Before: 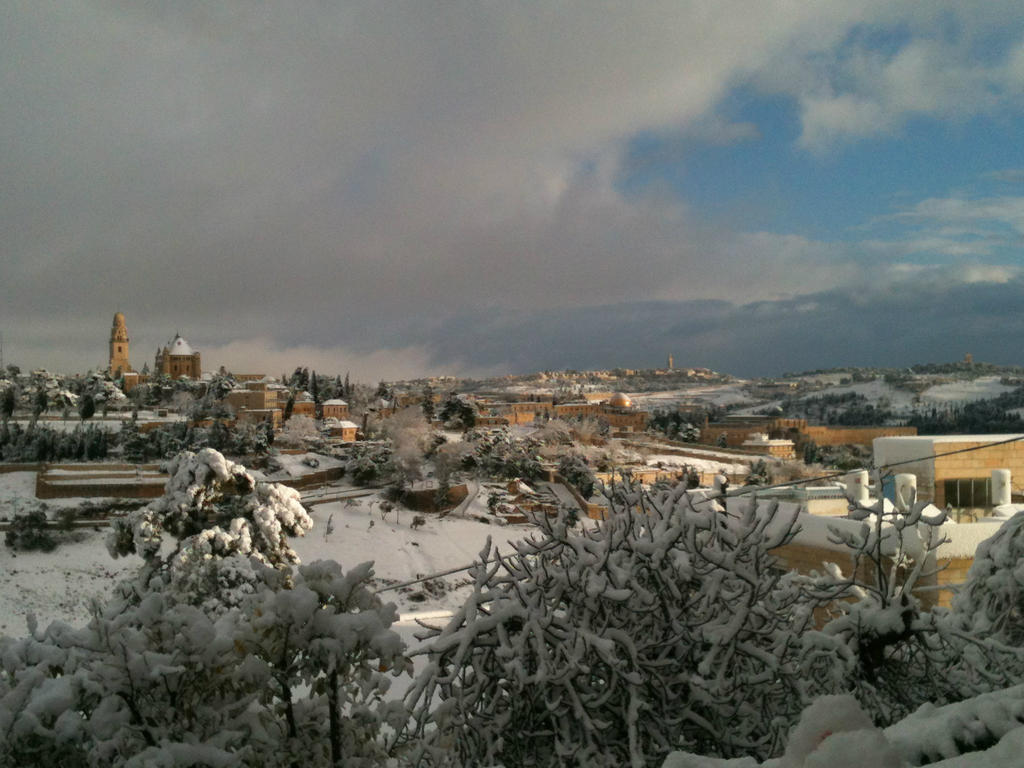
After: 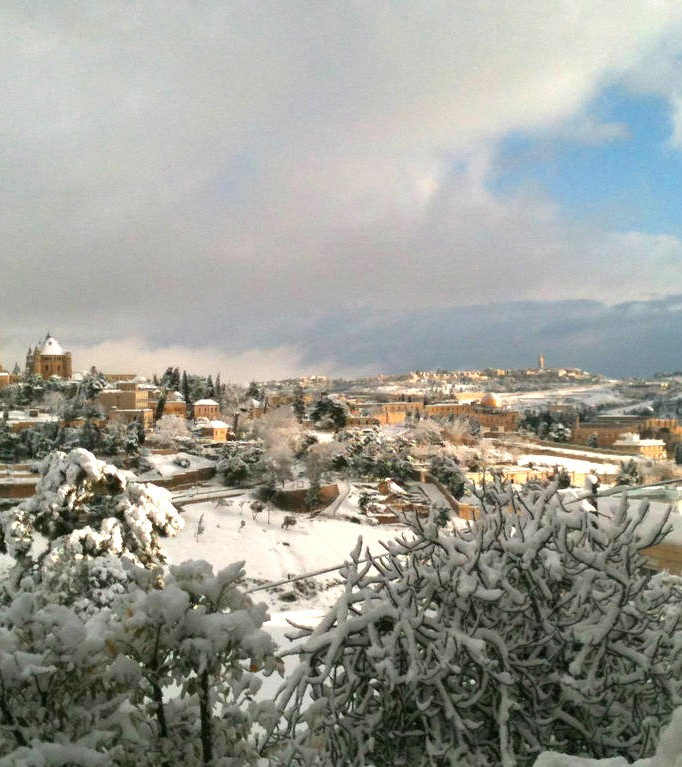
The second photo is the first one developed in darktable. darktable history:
exposure: black level correction 0, exposure 1.2 EV, compensate exposure bias true, compensate highlight preservation false
crop and rotate: left 12.673%, right 20.66%
